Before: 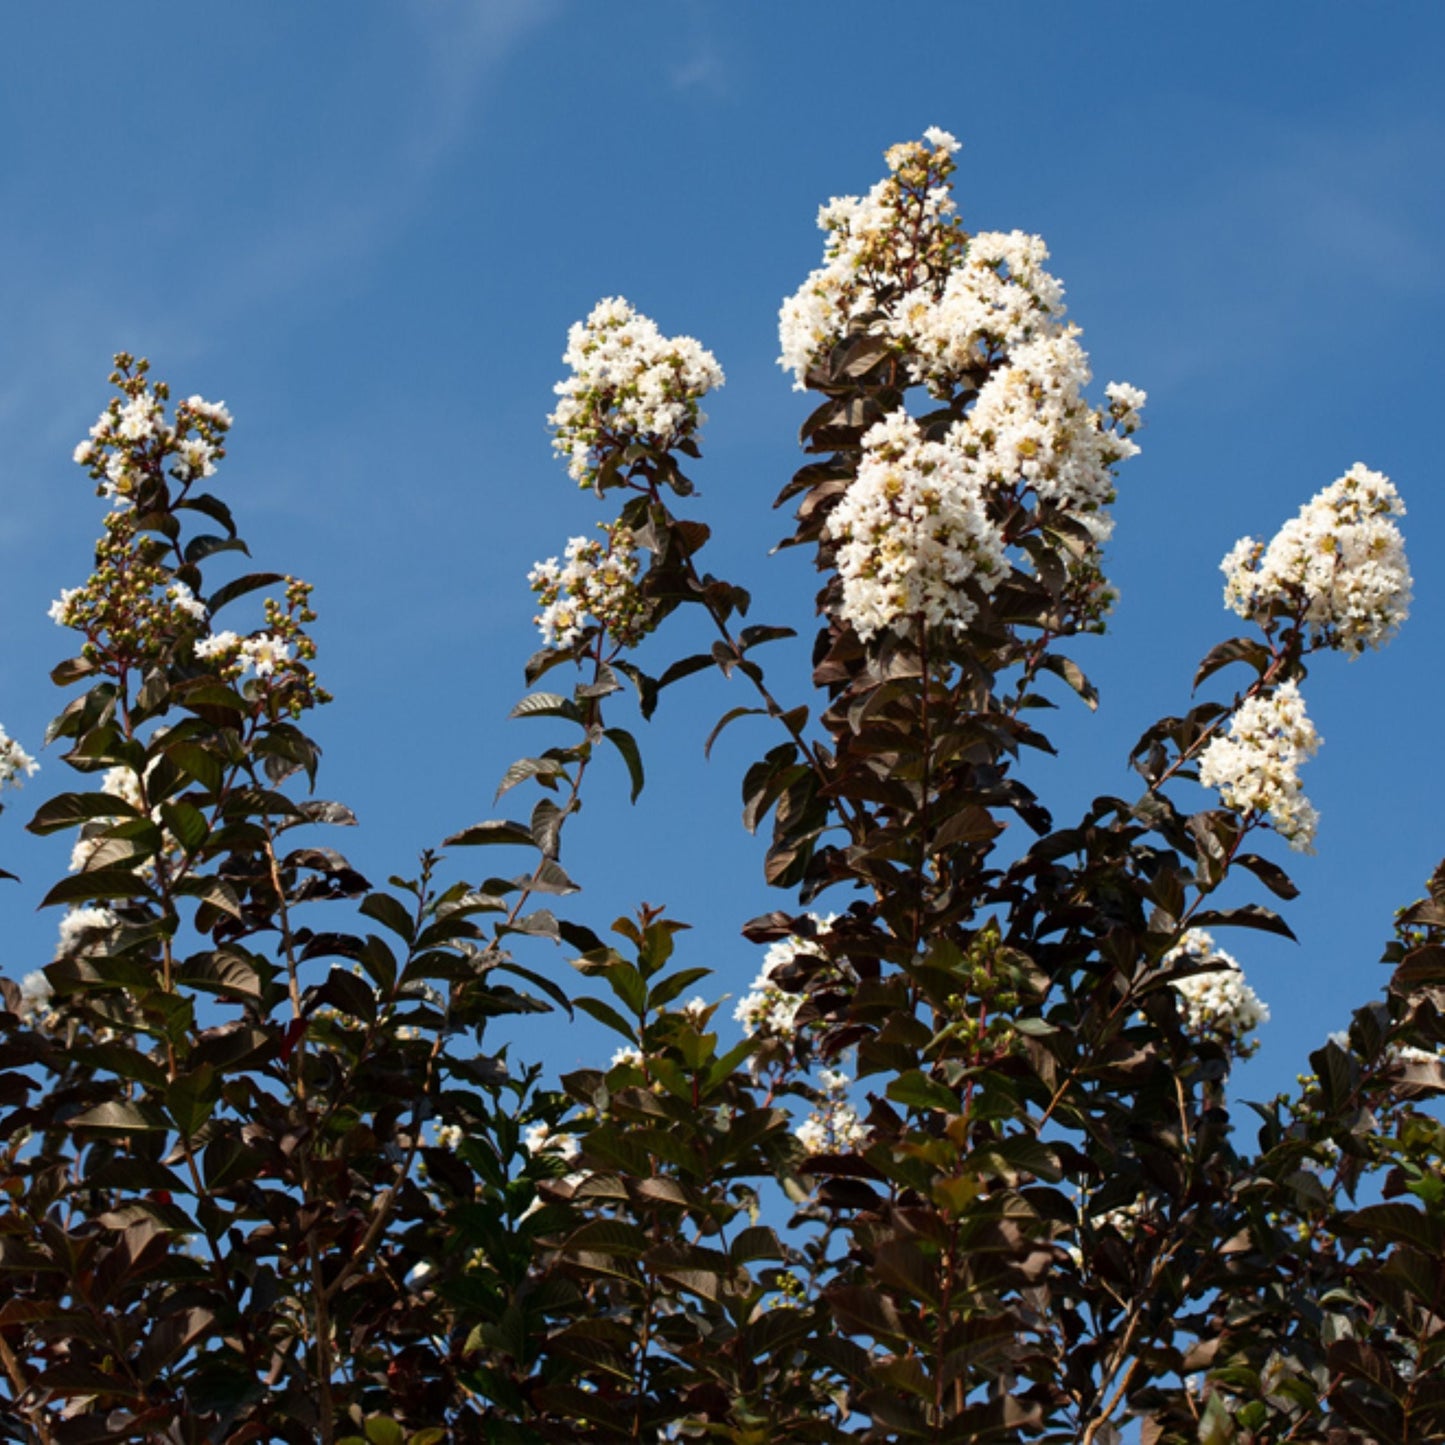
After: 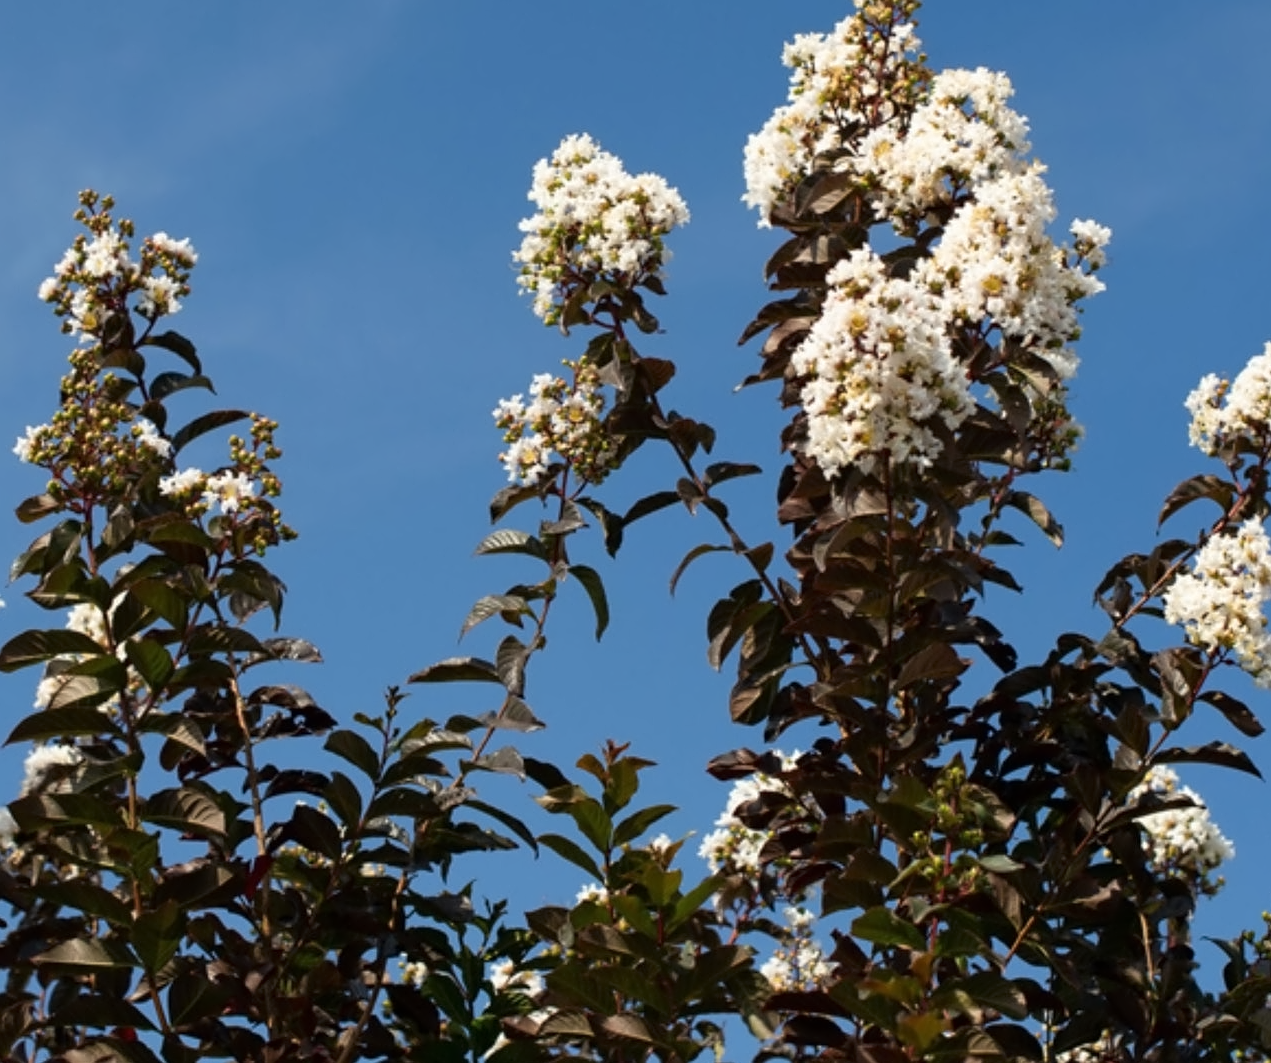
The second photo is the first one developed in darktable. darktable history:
contrast equalizer: y [[0.5 ×4, 0.524, 0.59], [0.5 ×6], [0.5 ×6], [0, 0, 0, 0.01, 0.045, 0.012], [0, 0, 0, 0.044, 0.195, 0.131]]
crop and rotate: left 2.425%, top 11.305%, right 9.6%, bottom 15.08%
